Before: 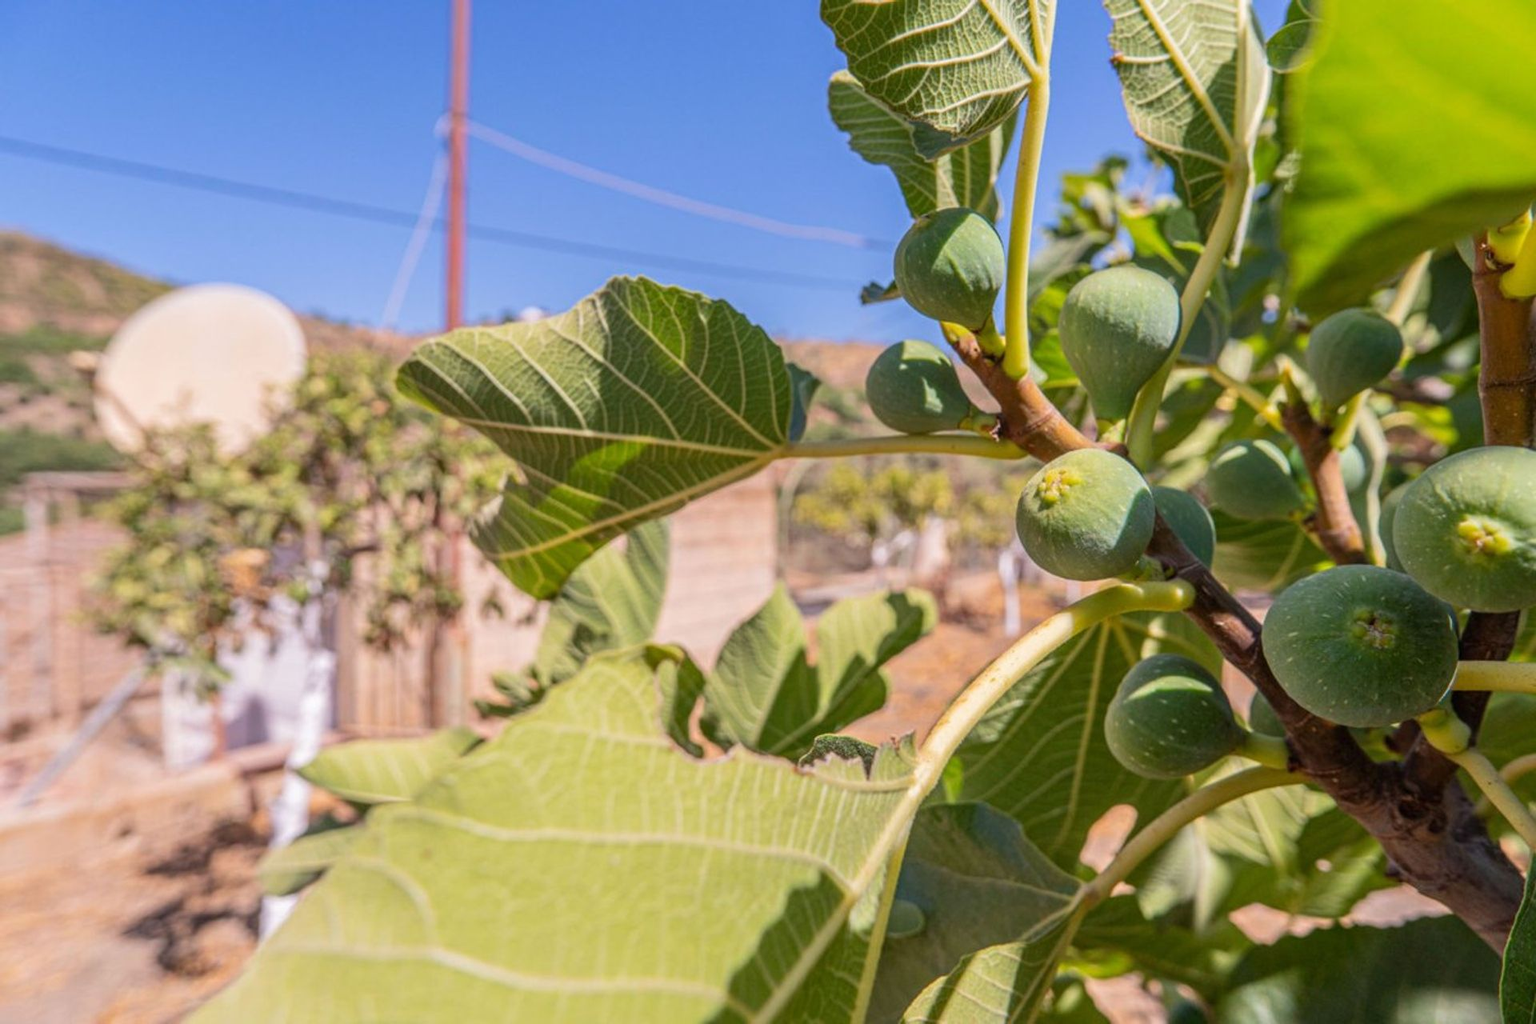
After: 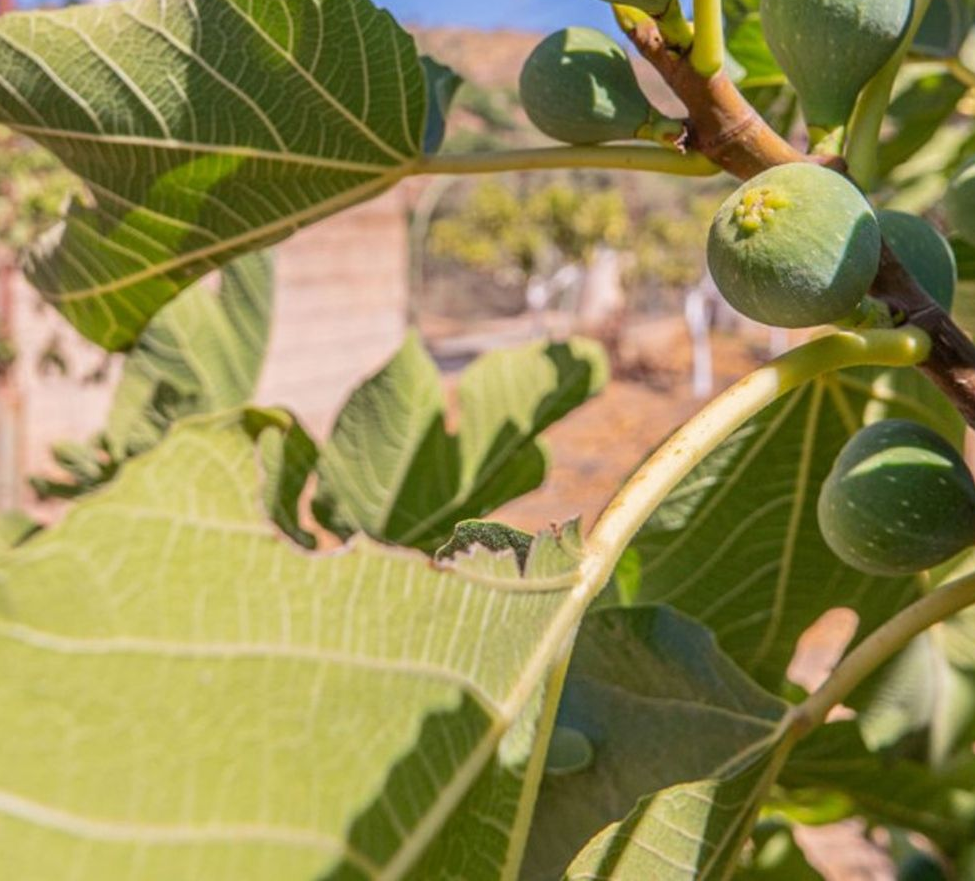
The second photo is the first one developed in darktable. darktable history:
crop and rotate: left 29.342%, top 31.168%, right 19.845%
